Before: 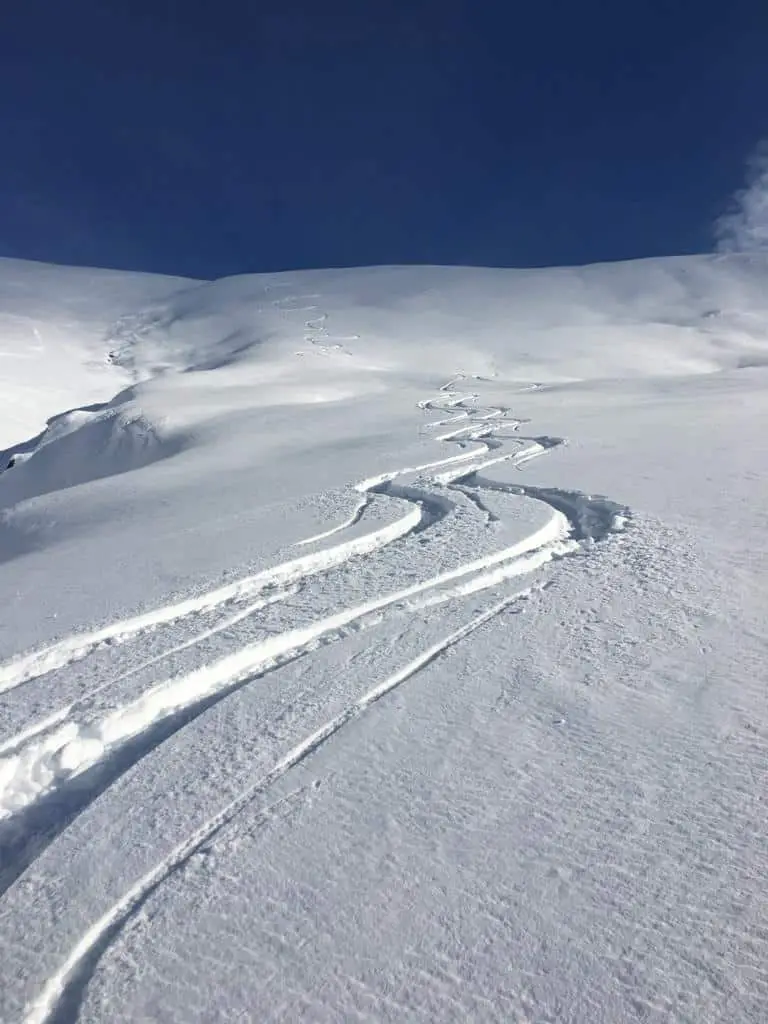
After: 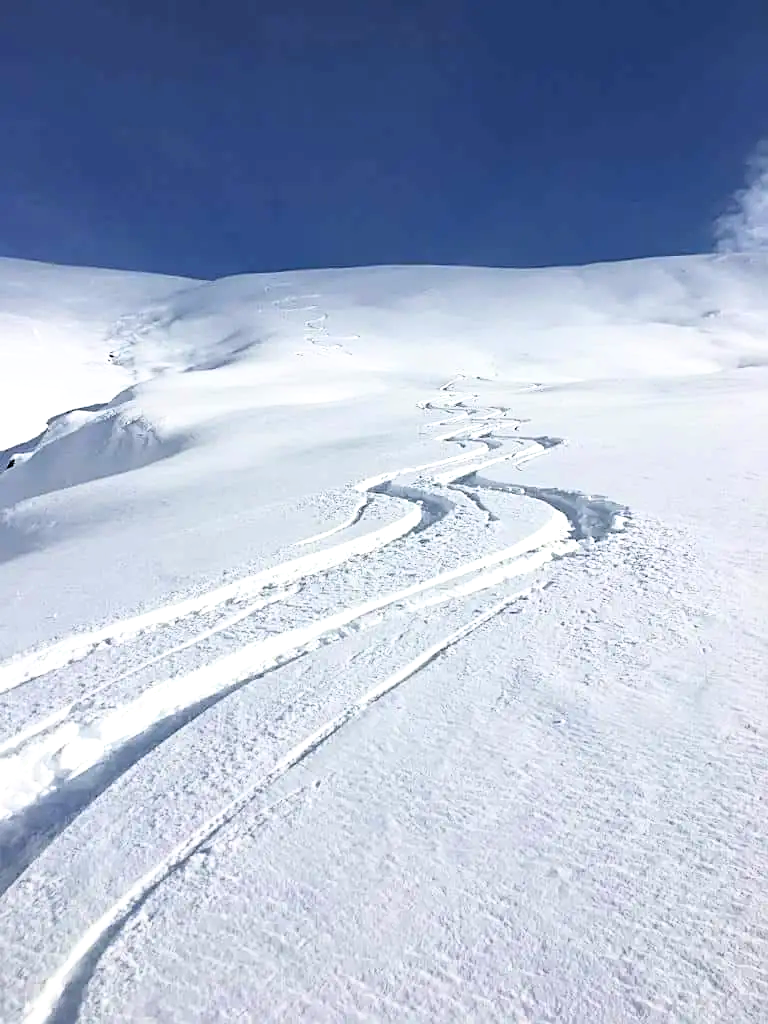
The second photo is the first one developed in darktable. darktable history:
exposure: black level correction 0, exposure 1 EV, compensate highlight preservation false
filmic rgb: black relative exposure -3.95 EV, white relative exposure 3.17 EV, hardness 2.87, color science v6 (2022)
sharpen: on, module defaults
